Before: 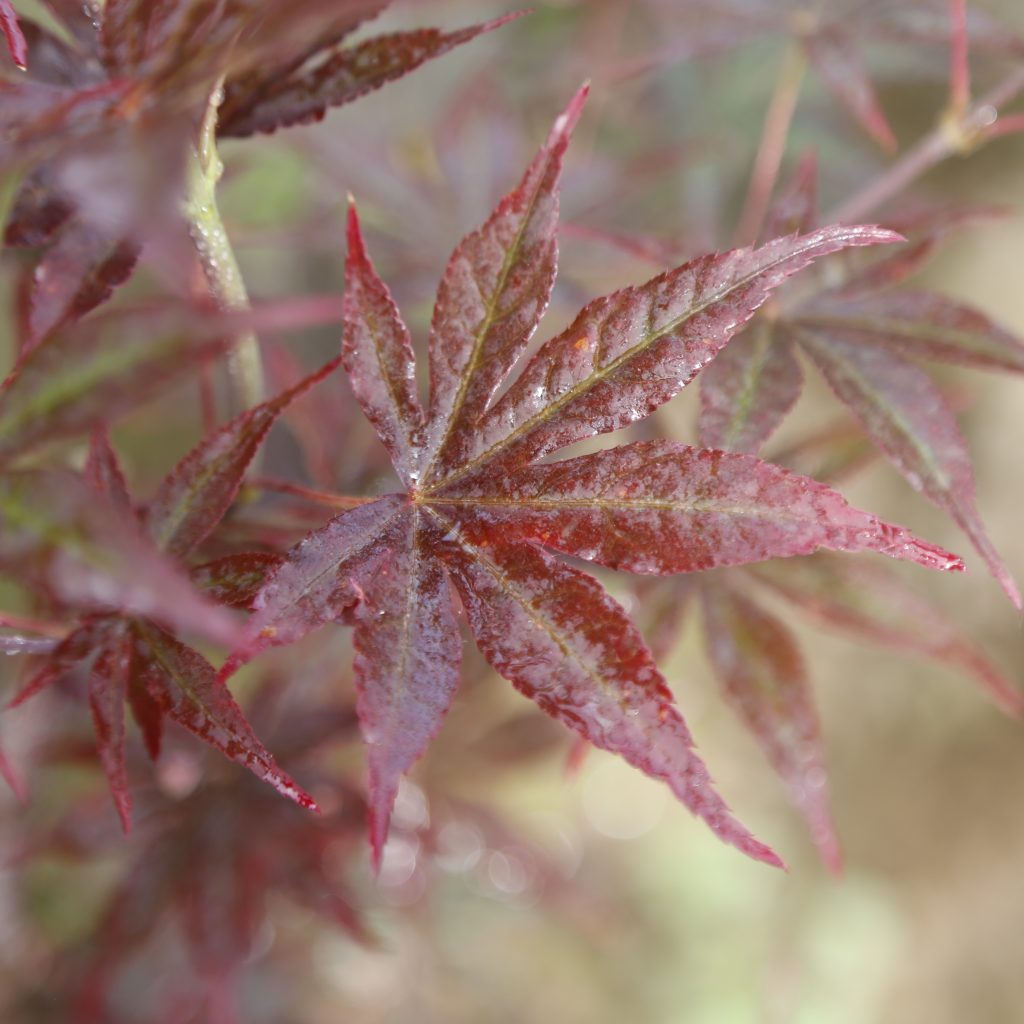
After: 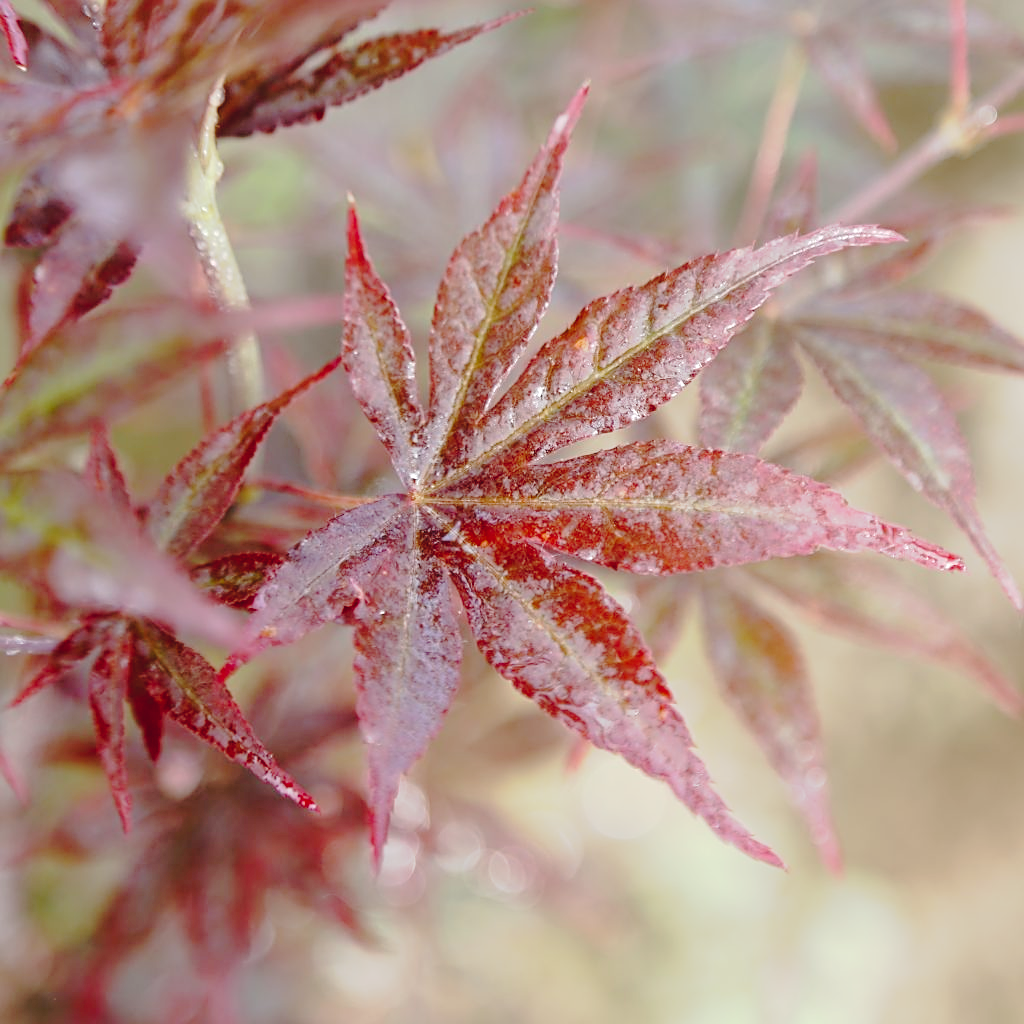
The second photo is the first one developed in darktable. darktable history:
tone curve: curves: ch0 [(0, 0) (0.003, 0.051) (0.011, 0.052) (0.025, 0.055) (0.044, 0.062) (0.069, 0.068) (0.1, 0.077) (0.136, 0.098) (0.177, 0.145) (0.224, 0.223) (0.277, 0.314) (0.335, 0.43) (0.399, 0.518) (0.468, 0.591) (0.543, 0.656) (0.623, 0.726) (0.709, 0.809) (0.801, 0.857) (0.898, 0.918) (1, 1)], preserve colors none
sharpen: on, module defaults
